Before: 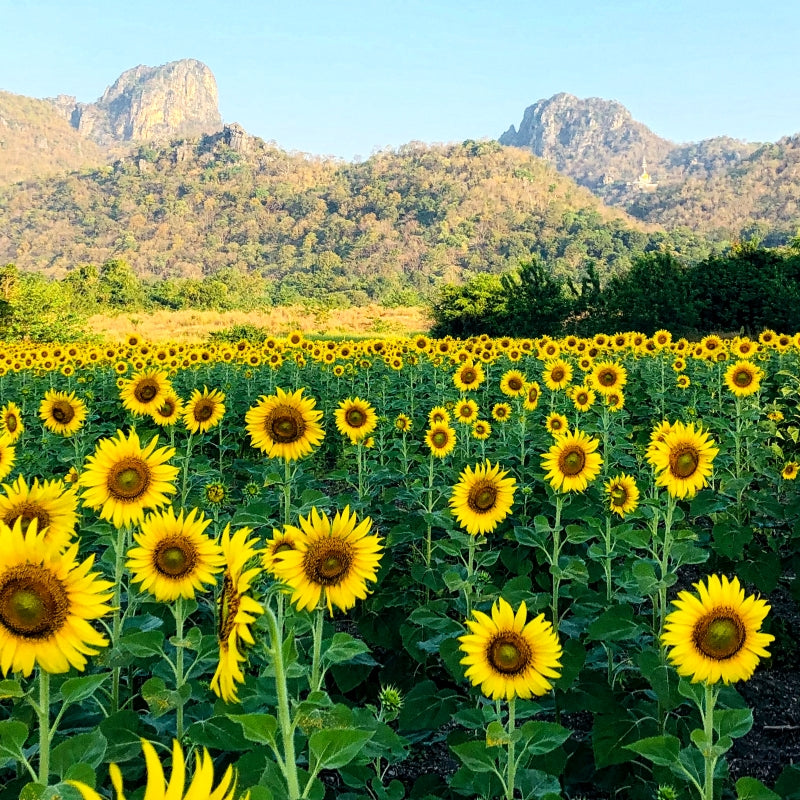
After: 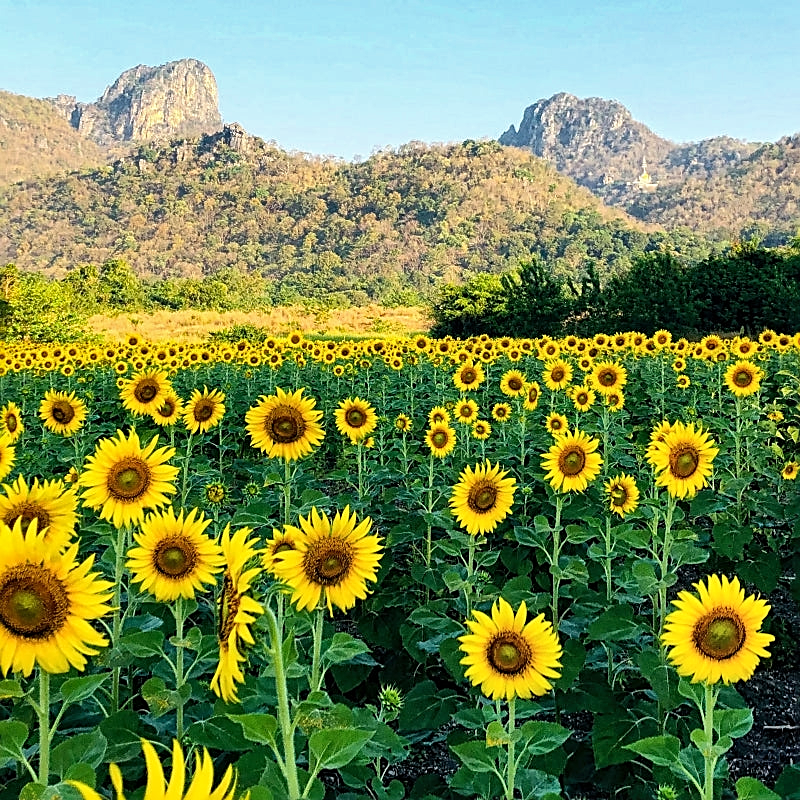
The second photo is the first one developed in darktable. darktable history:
shadows and highlights: shadows 52.49, soften with gaussian
sharpen: amount 0.494
